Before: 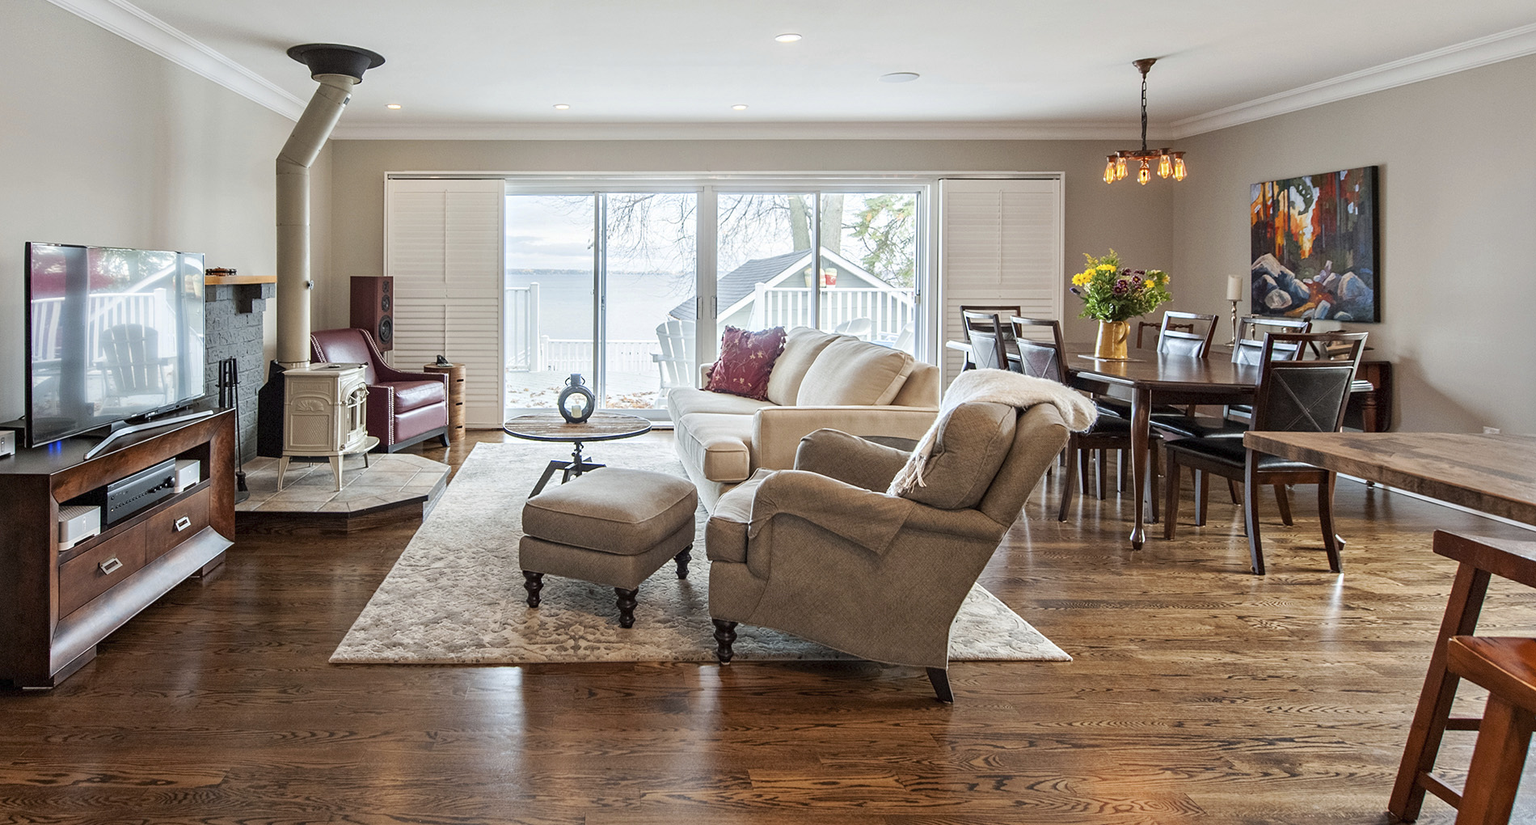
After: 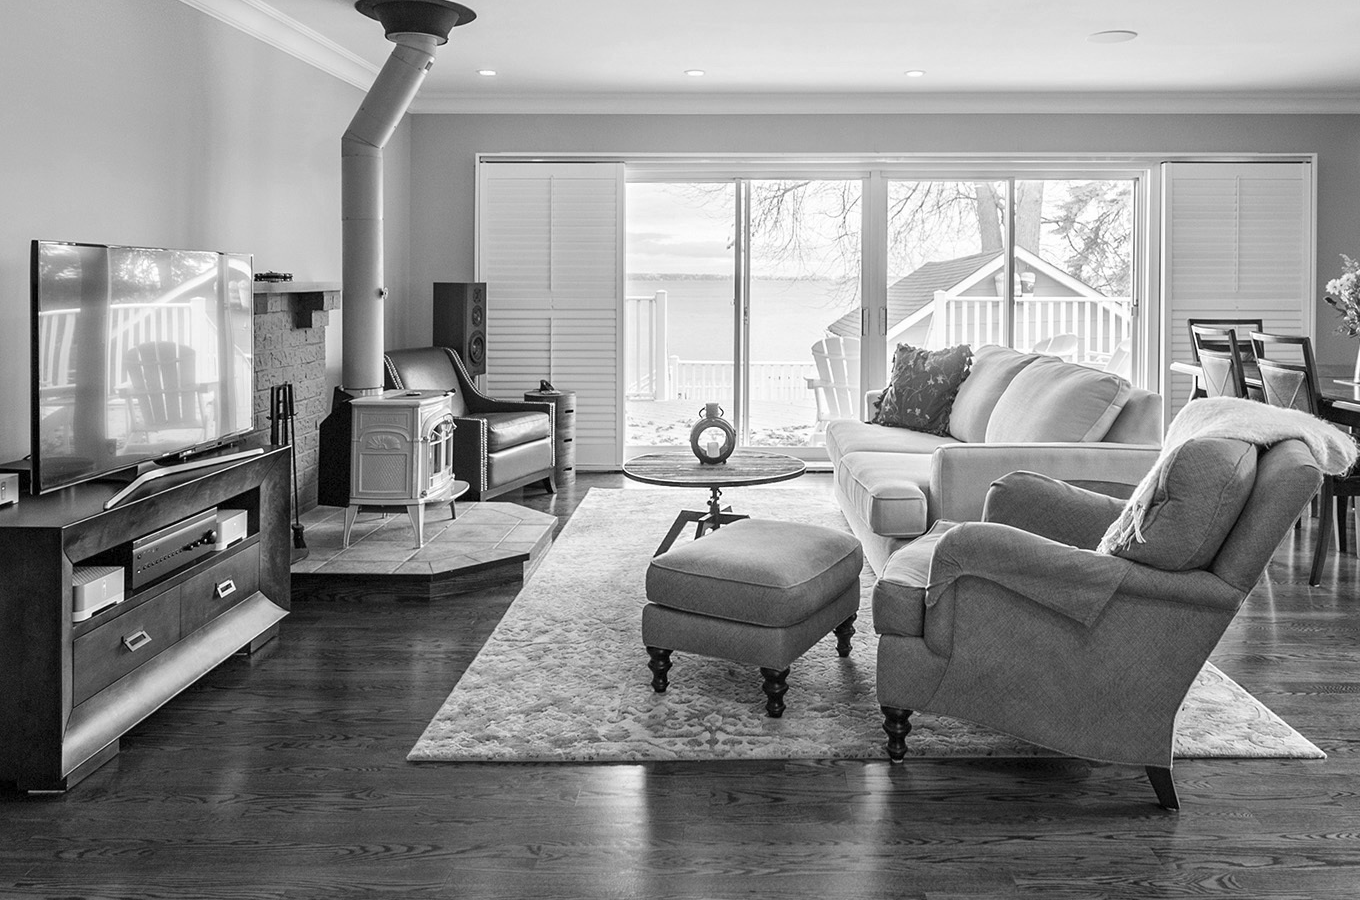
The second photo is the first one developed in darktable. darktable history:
crop: top 5.803%, right 27.864%, bottom 5.804%
color contrast: blue-yellow contrast 0.7
monochrome: on, module defaults
